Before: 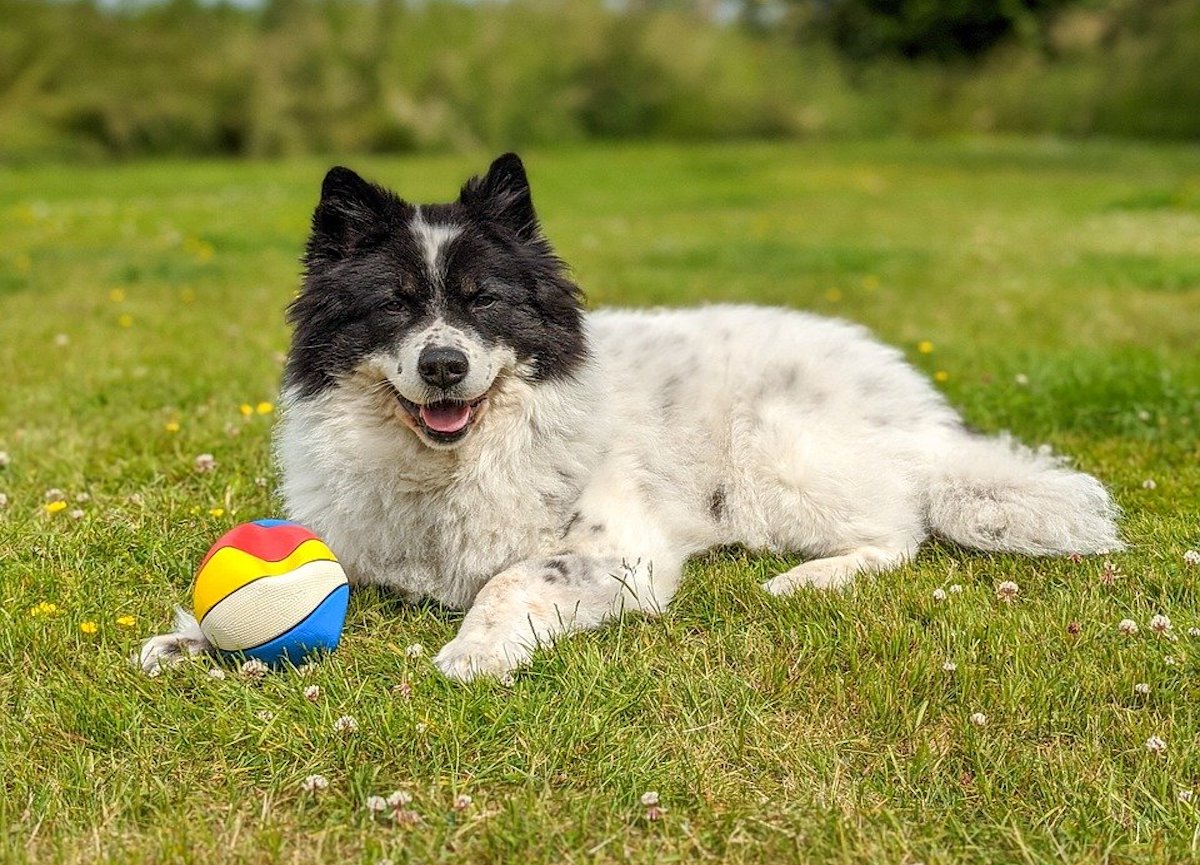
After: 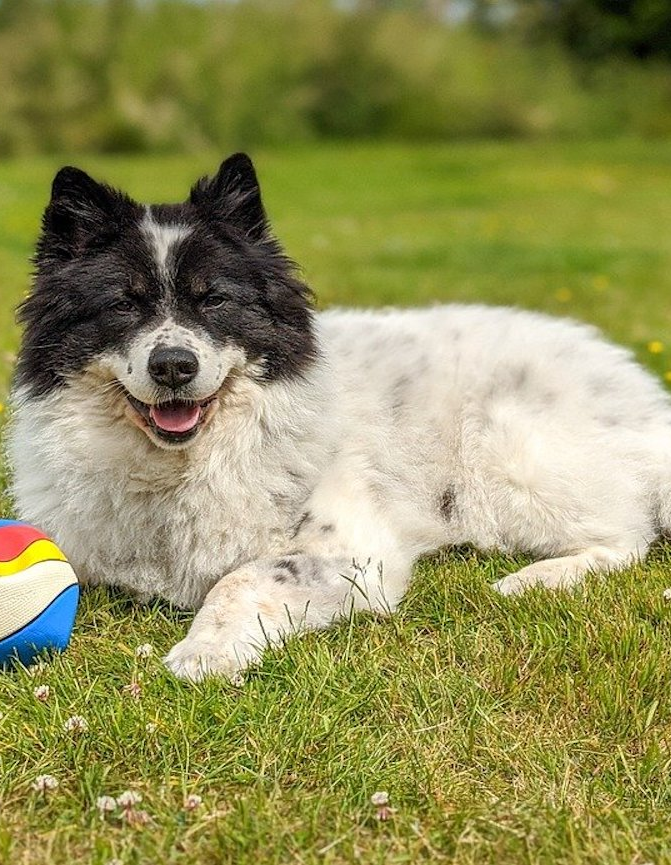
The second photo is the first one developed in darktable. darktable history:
crop and rotate: left 22.53%, right 21.533%
